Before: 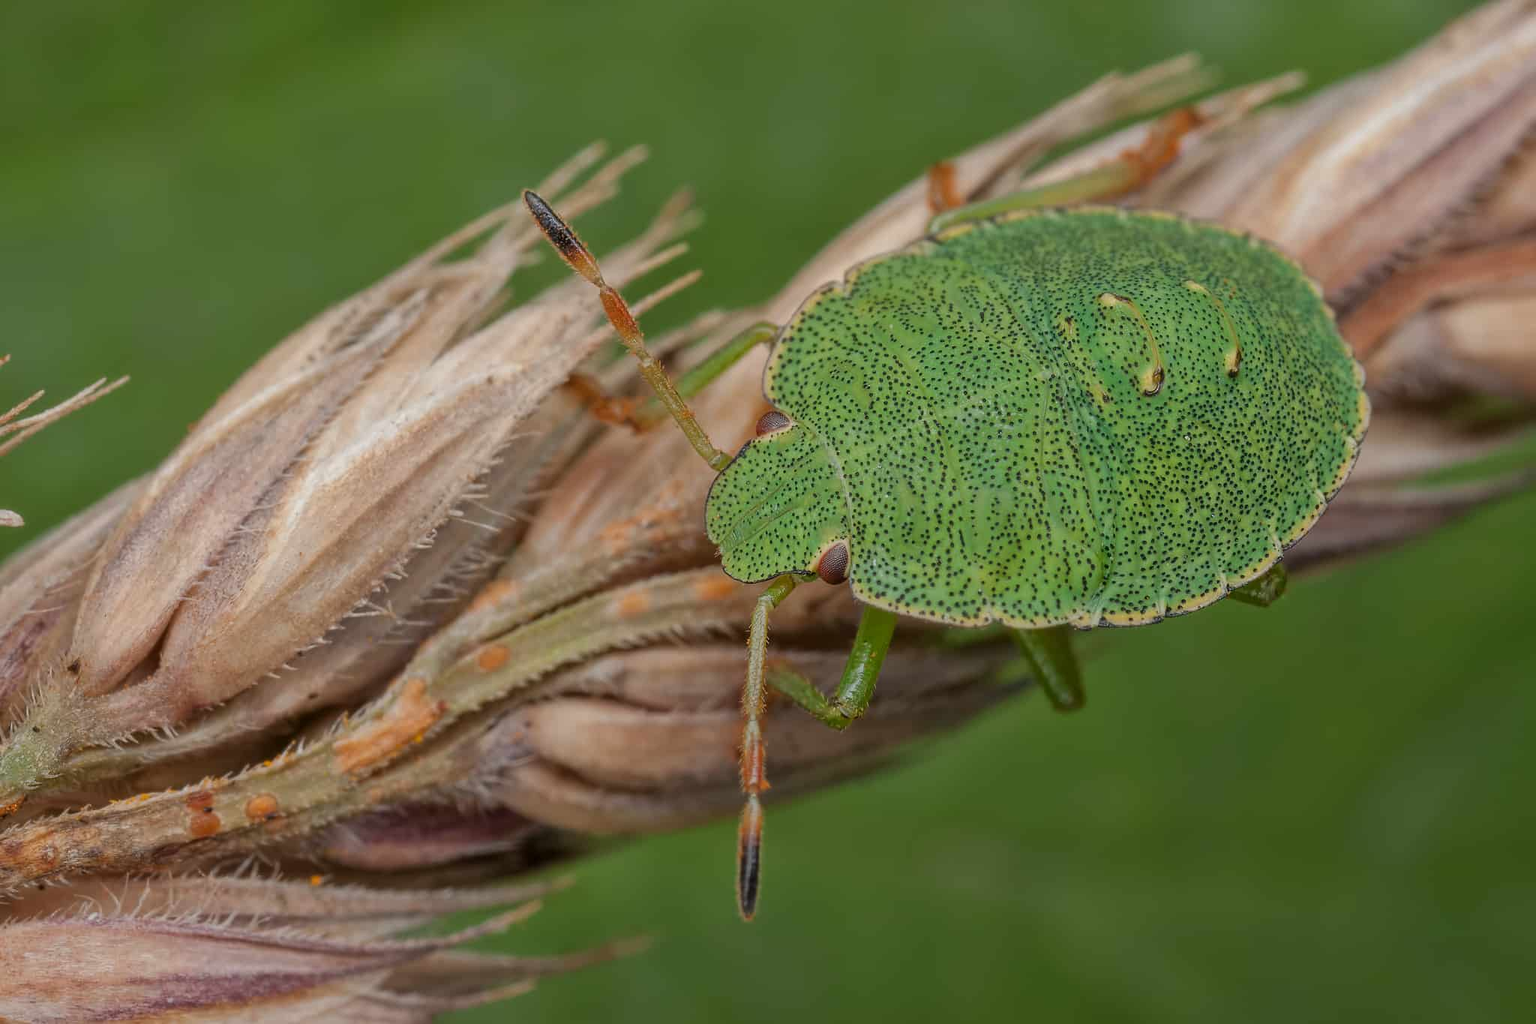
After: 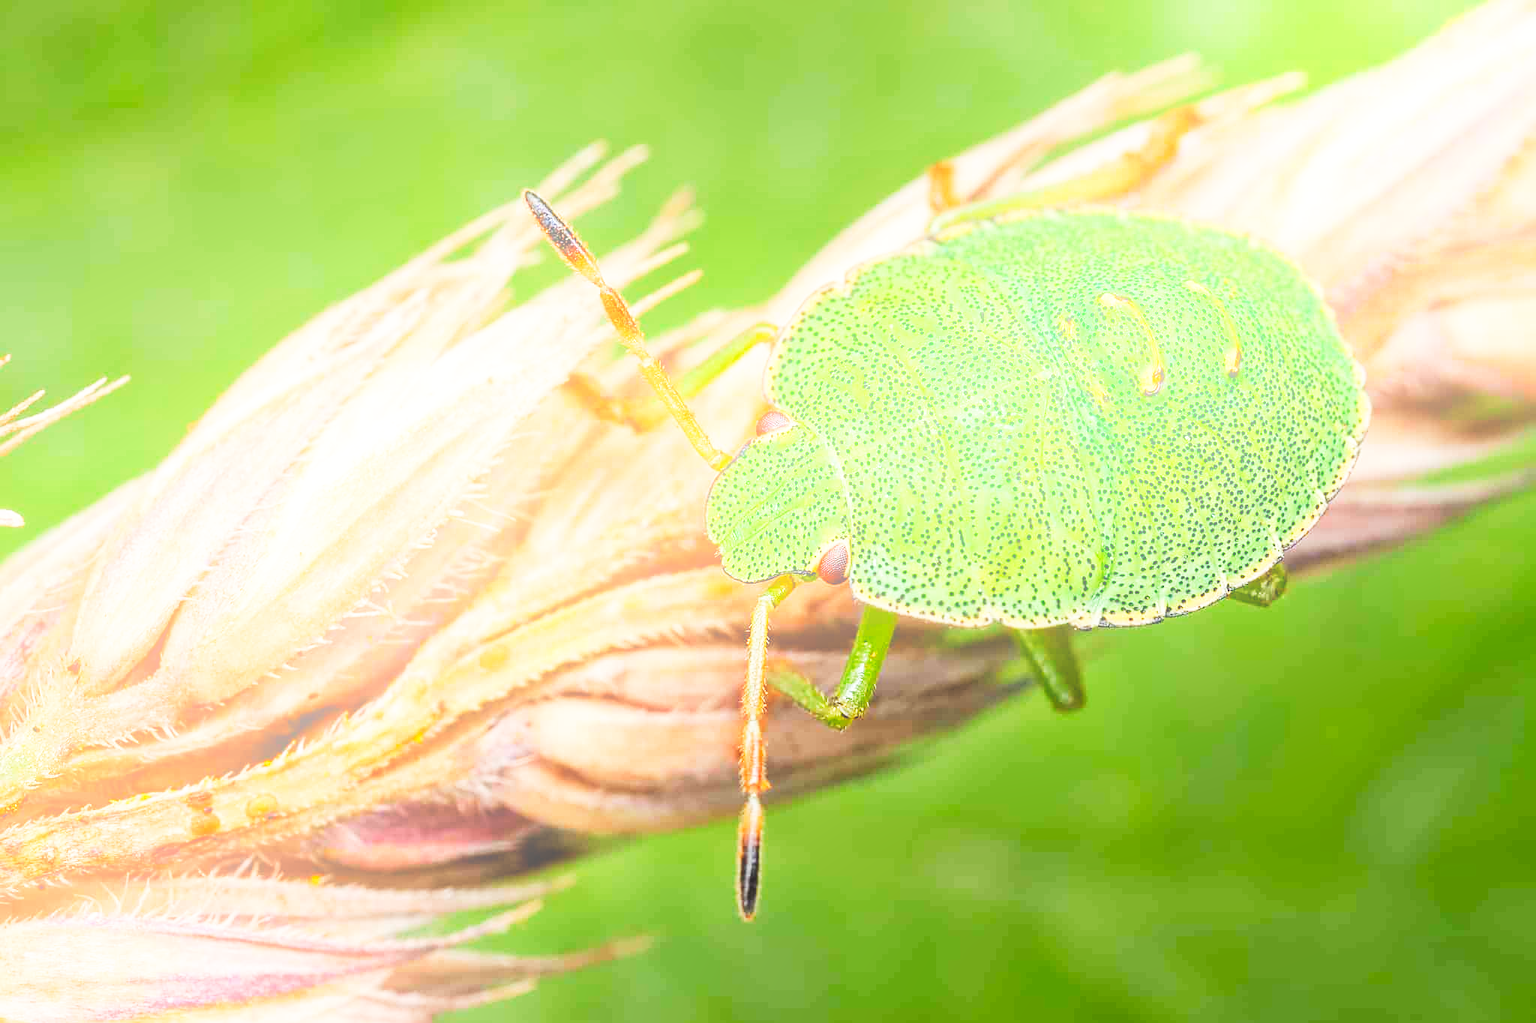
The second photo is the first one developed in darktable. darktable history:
exposure: exposure 0.6 EV, compensate highlight preservation false
sharpen: radius 2.529, amount 0.323
base curve: curves: ch0 [(0, 0) (0.007, 0.004) (0.027, 0.03) (0.046, 0.07) (0.207, 0.54) (0.442, 0.872) (0.673, 0.972) (1, 1)], preserve colors none
bloom: size 40%
